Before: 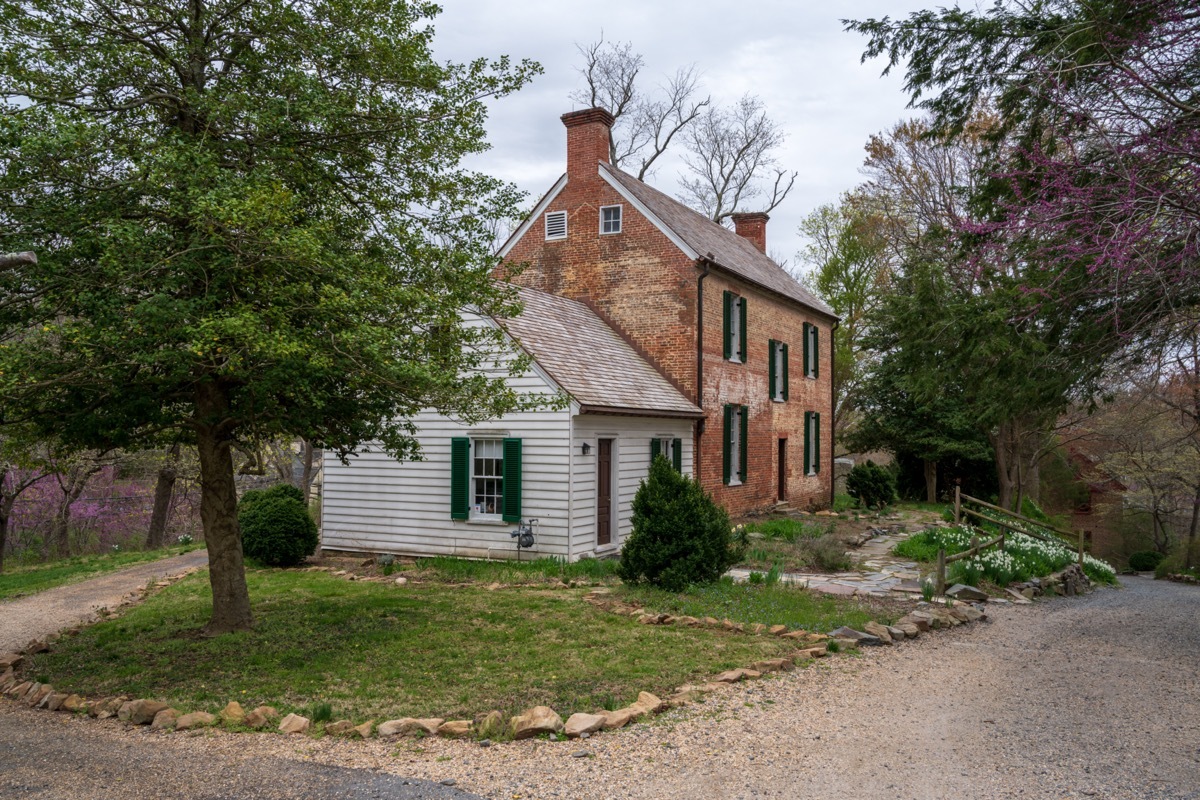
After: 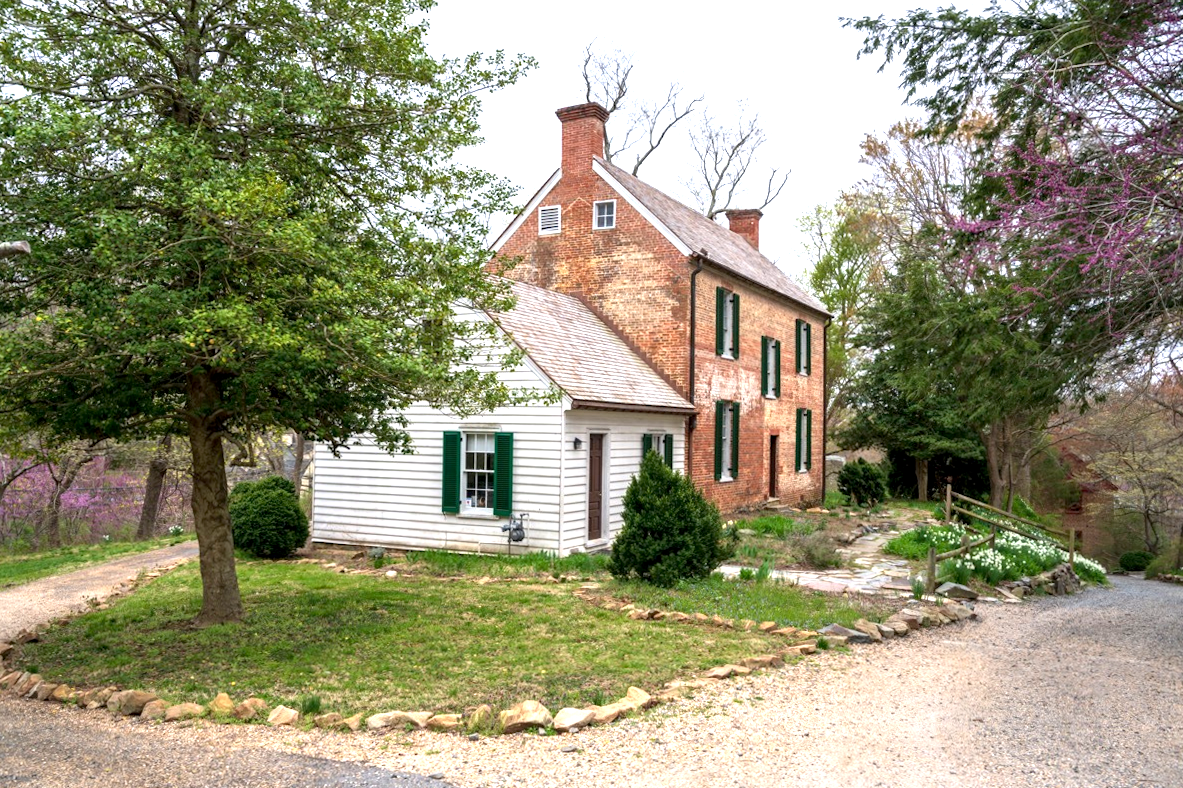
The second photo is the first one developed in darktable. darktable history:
exposure: black level correction 0.001, exposure 1.31 EV, compensate exposure bias true, compensate highlight preservation false
crop and rotate: angle -0.535°
